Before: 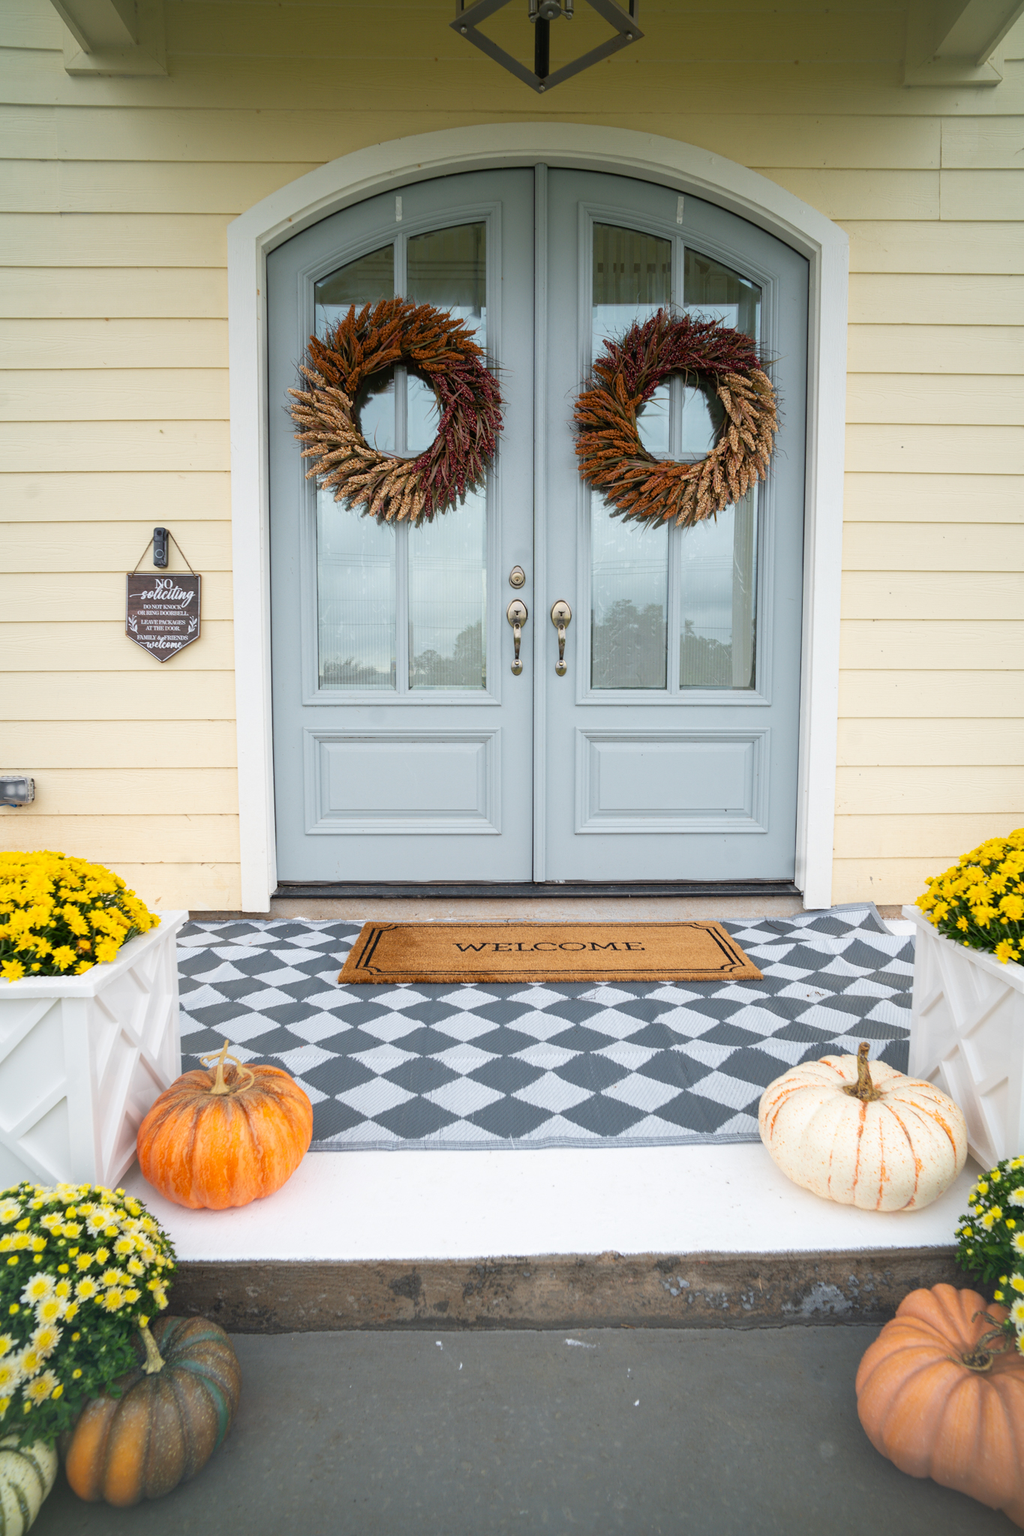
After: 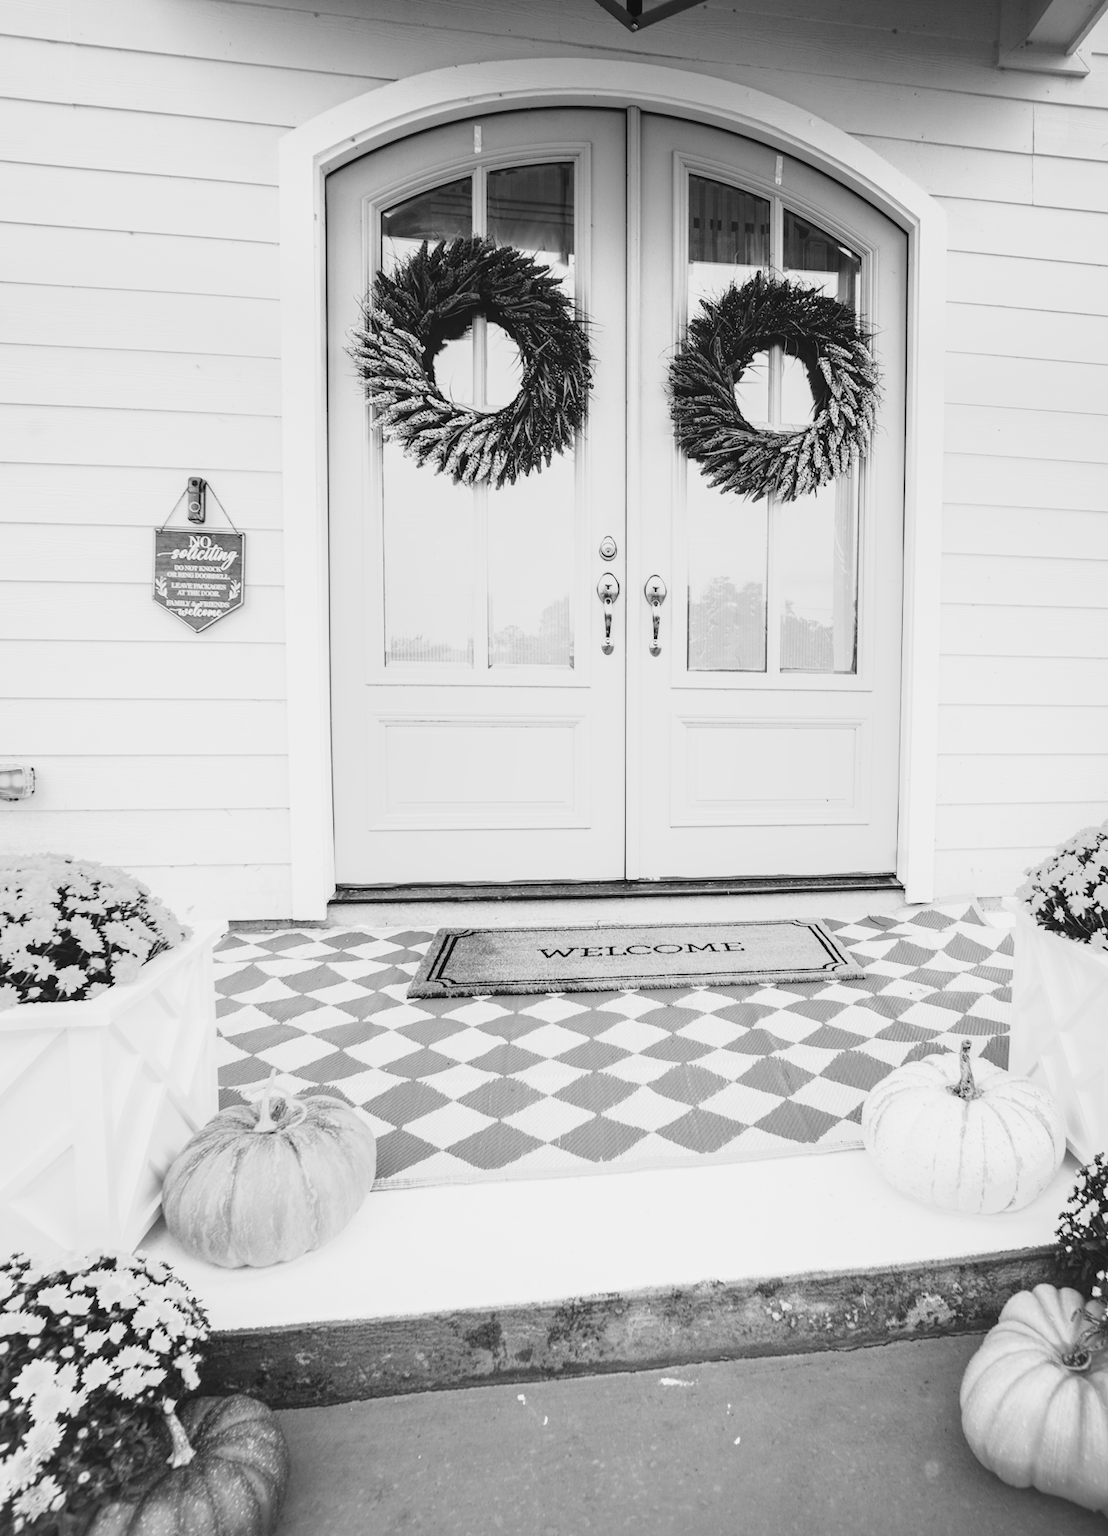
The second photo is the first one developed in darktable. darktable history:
color calibration: output gray [0.18, 0.41, 0.41, 0], gray › normalize channels true, illuminant same as pipeline (D50), adaptation XYZ, x 0.346, y 0.359, gamut compression 0
tone equalizer: -7 EV -0.63 EV, -6 EV 1 EV, -5 EV -0.45 EV, -4 EV 0.43 EV, -3 EV 0.41 EV, -2 EV 0.15 EV, -1 EV -0.15 EV, +0 EV -0.39 EV, smoothing diameter 25%, edges refinement/feathering 10, preserve details guided filter
local contrast: detail 110%
tone curve: curves: ch0 [(0, 0.023) (0.132, 0.075) (0.256, 0.2) (0.454, 0.495) (0.708, 0.78) (0.844, 0.896) (1, 0.98)]; ch1 [(0, 0) (0.37, 0.308) (0.478, 0.46) (0.499, 0.5) (0.513, 0.508) (0.526, 0.533) (0.59, 0.612) (0.764, 0.804) (1, 1)]; ch2 [(0, 0) (0.312, 0.313) (0.461, 0.454) (0.48, 0.477) (0.503, 0.5) (0.526, 0.54) (0.564, 0.595) (0.631, 0.676) (0.713, 0.767) (0.985, 0.966)], color space Lab, independent channels
monochrome: on, module defaults
rotate and perspective: rotation -0.013°, lens shift (vertical) -0.027, lens shift (horizontal) 0.178, crop left 0.016, crop right 0.989, crop top 0.082, crop bottom 0.918
white balance: emerald 1
base curve: curves: ch0 [(0, 0) (0.028, 0.03) (0.121, 0.232) (0.46, 0.748) (0.859, 0.968) (1, 1)], preserve colors none
